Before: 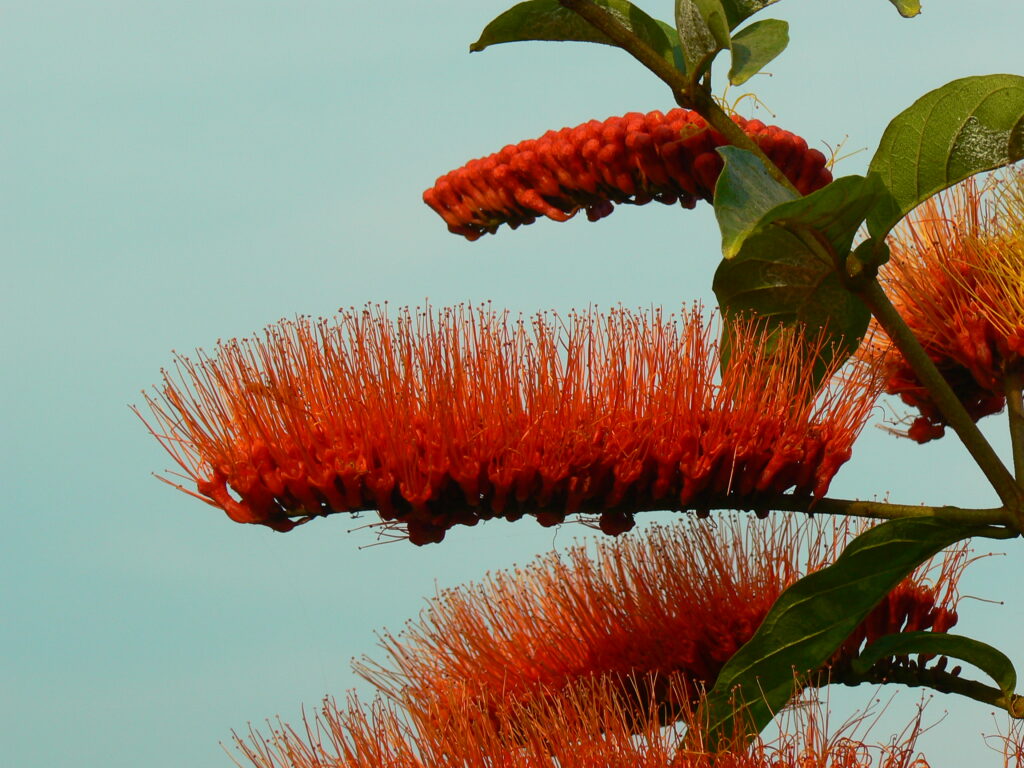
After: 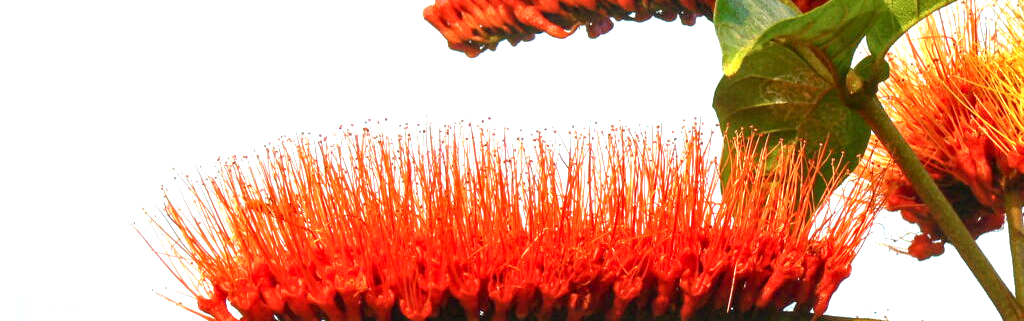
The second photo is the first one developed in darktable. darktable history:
local contrast: on, module defaults
exposure: black level correction 0.001, exposure 1.646 EV, compensate exposure bias true, compensate highlight preservation false
crop and rotate: top 23.84%, bottom 34.294%
color correction: highlights a* -0.137, highlights b* -5.91, shadows a* -0.137, shadows b* -0.137
levels: levels [0, 0.476, 0.951]
